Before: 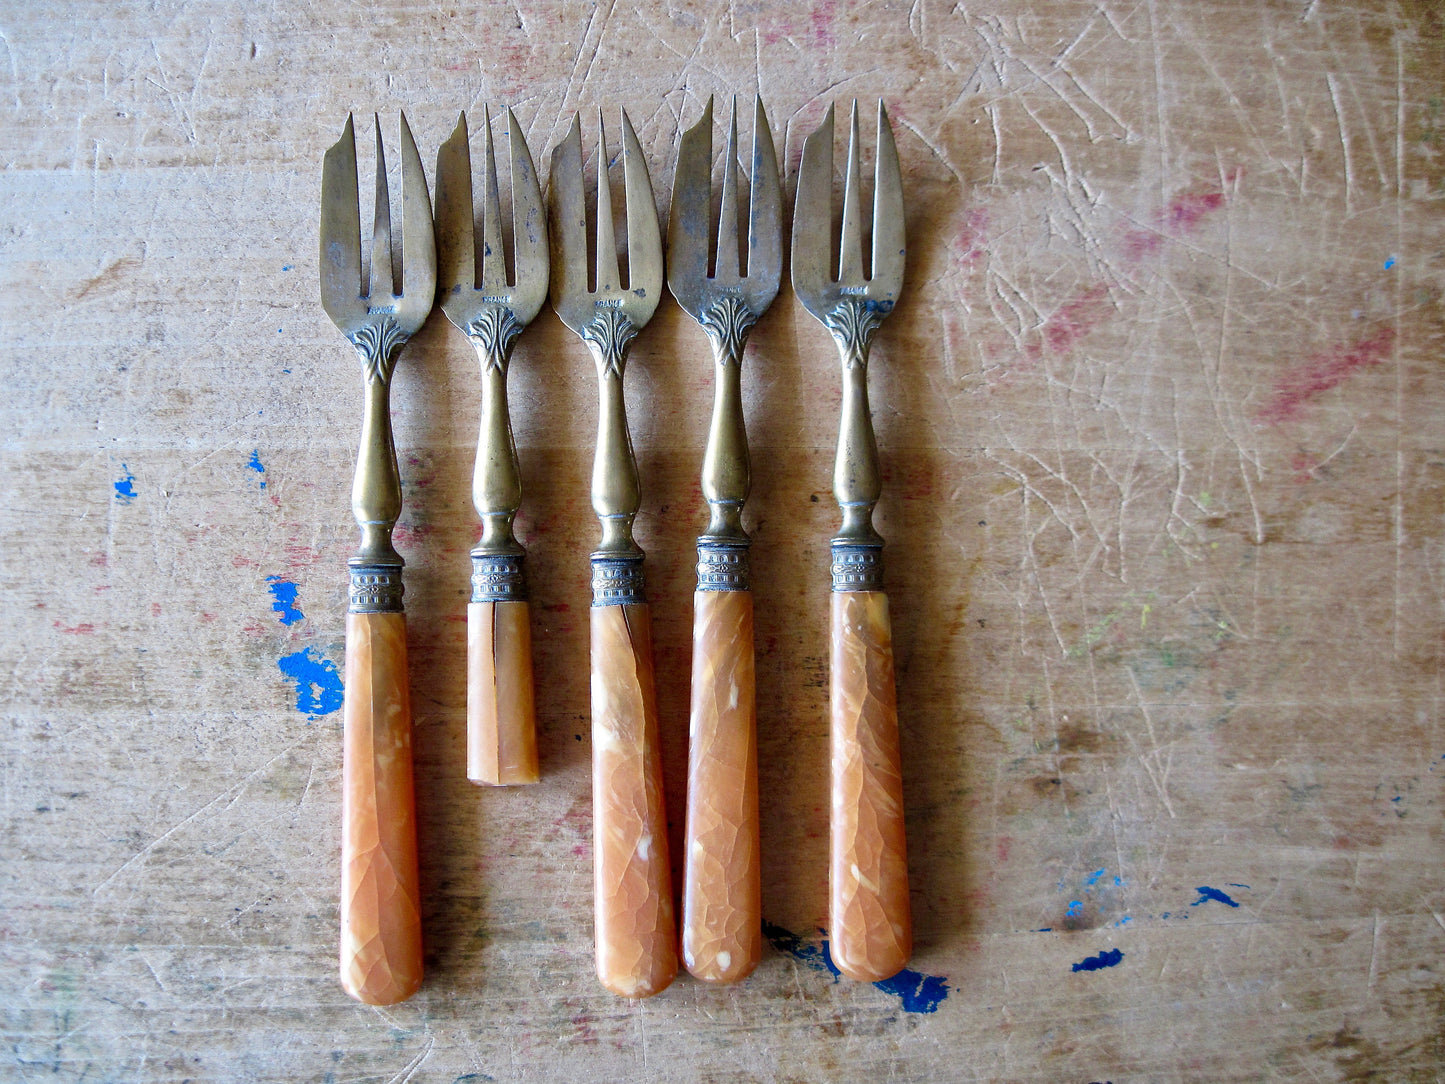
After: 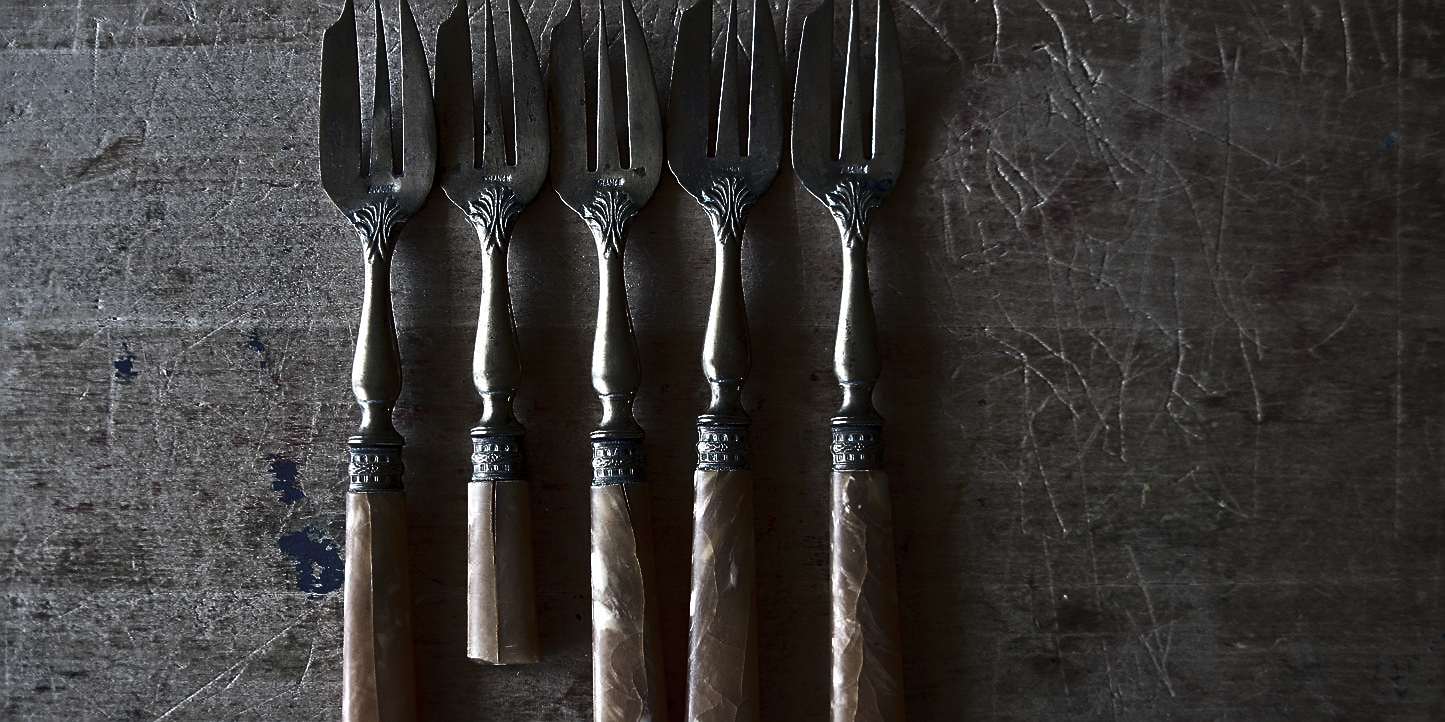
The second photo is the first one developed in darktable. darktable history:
sharpen: on, module defaults
contrast brightness saturation: contrast 0.06, brightness -0.01, saturation -0.23
tone curve: curves: ch0 [(0, 0) (0.765, 0.349) (1, 1)], color space Lab, linked channels, preserve colors none
crop: top 11.166%, bottom 22.168%
